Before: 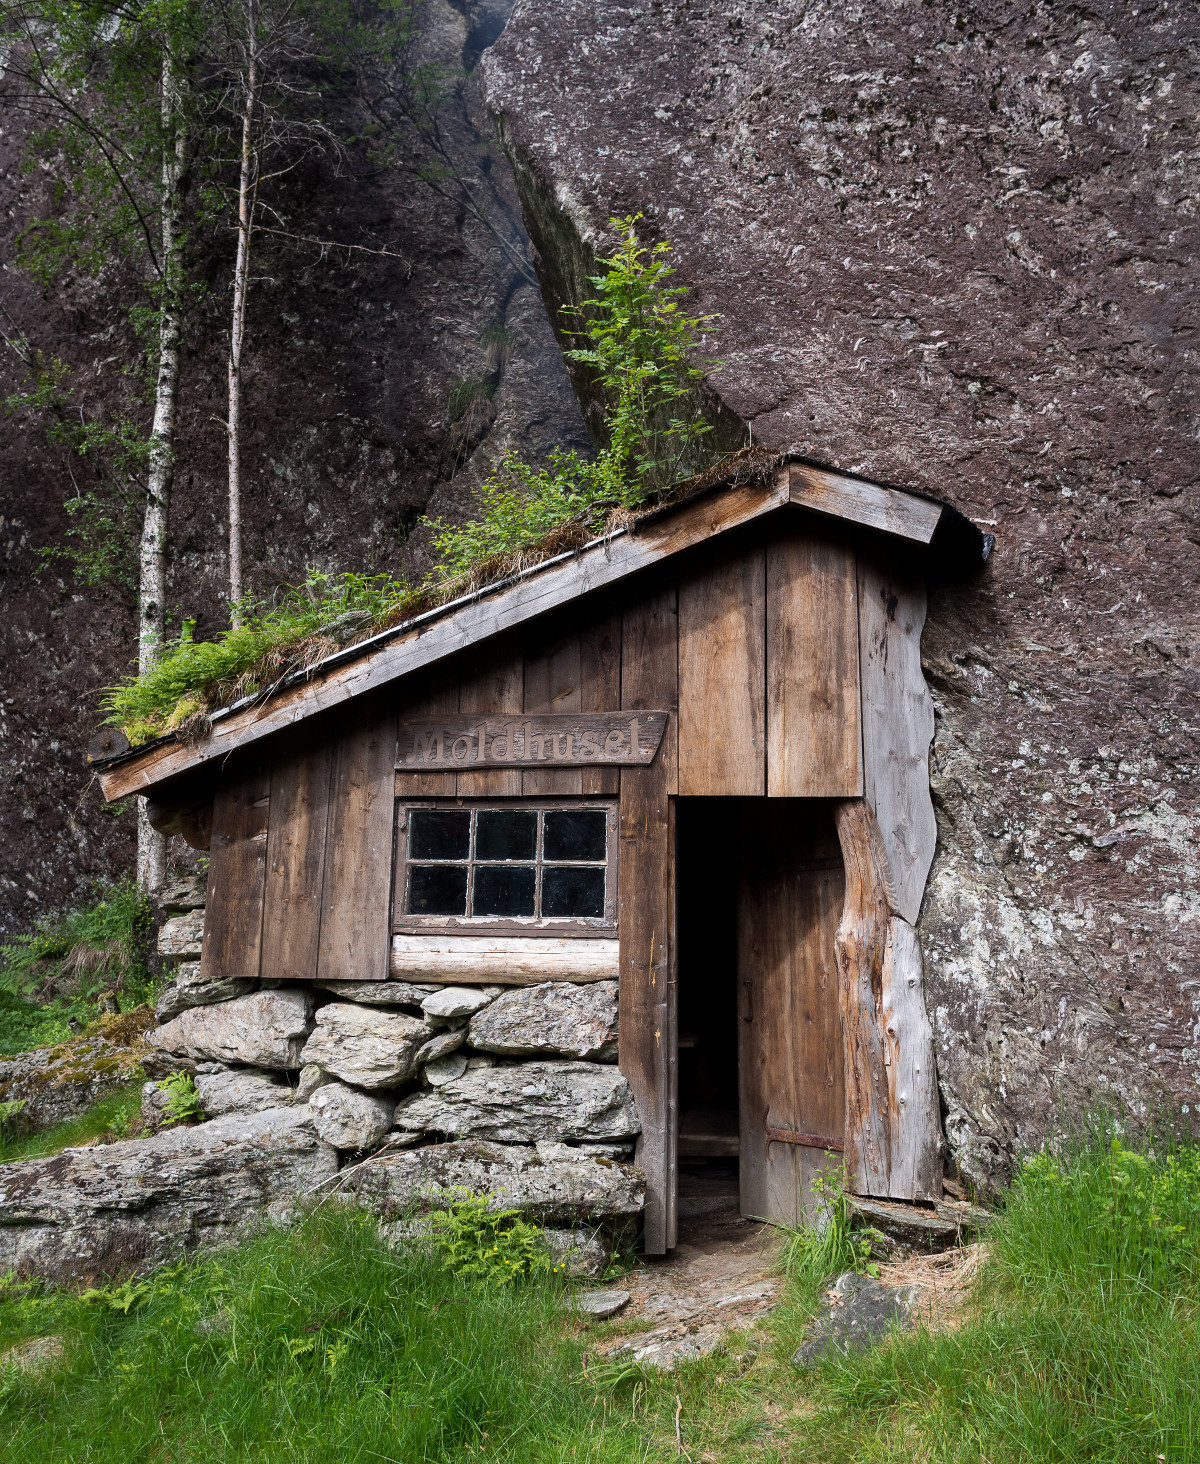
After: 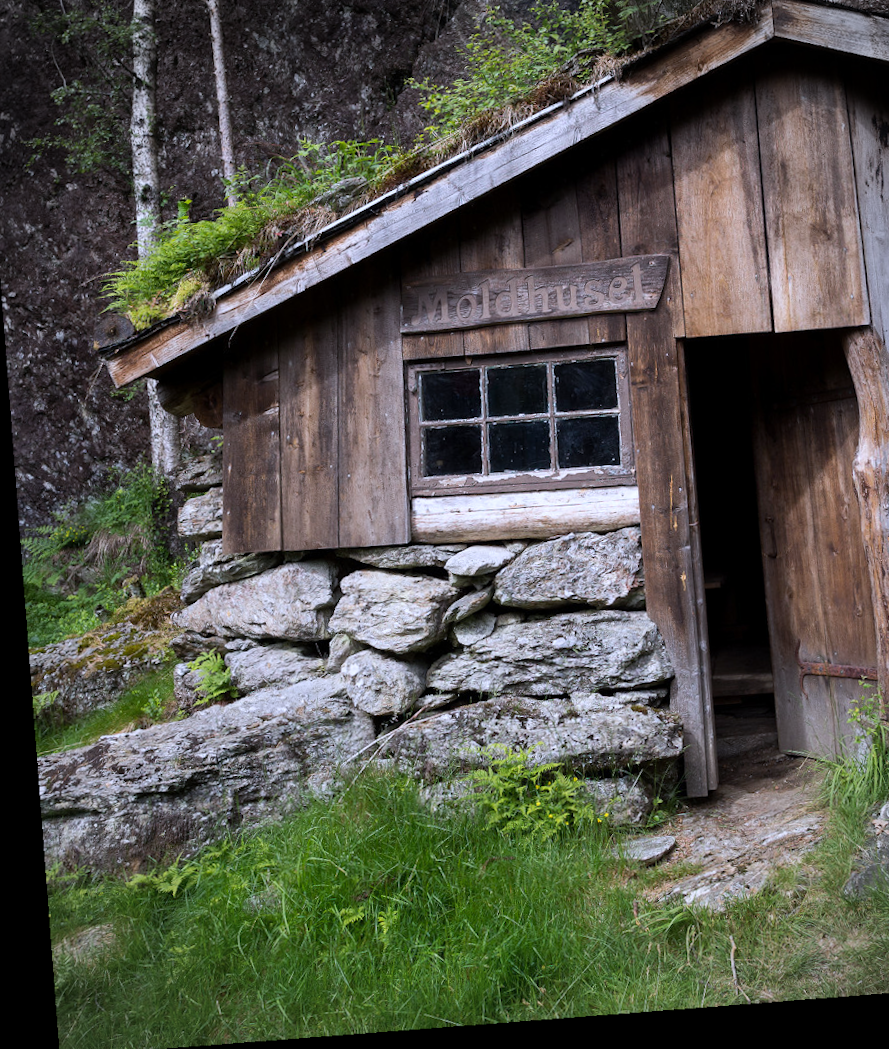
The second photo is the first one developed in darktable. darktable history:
white balance: red 0.967, blue 1.119, emerald 0.756
crop and rotate: angle -0.82°, left 3.85%, top 31.828%, right 27.992%
rotate and perspective: rotation -5.2°, automatic cropping off
vignetting: unbound false
